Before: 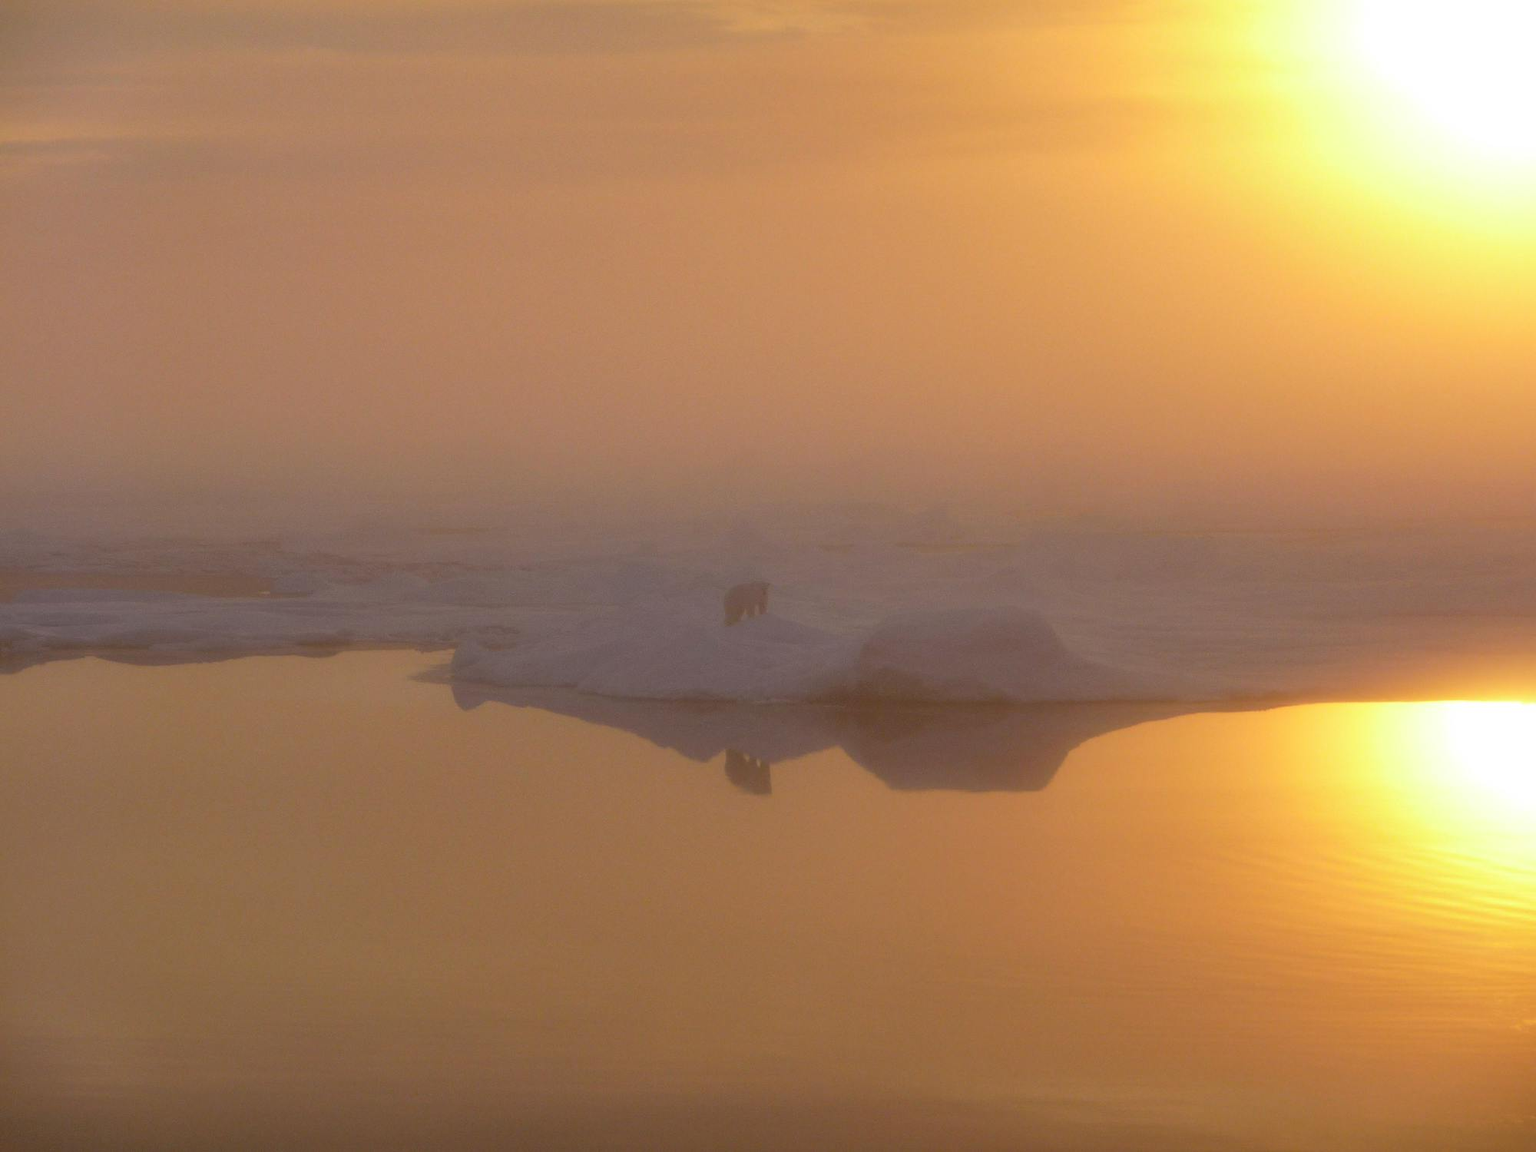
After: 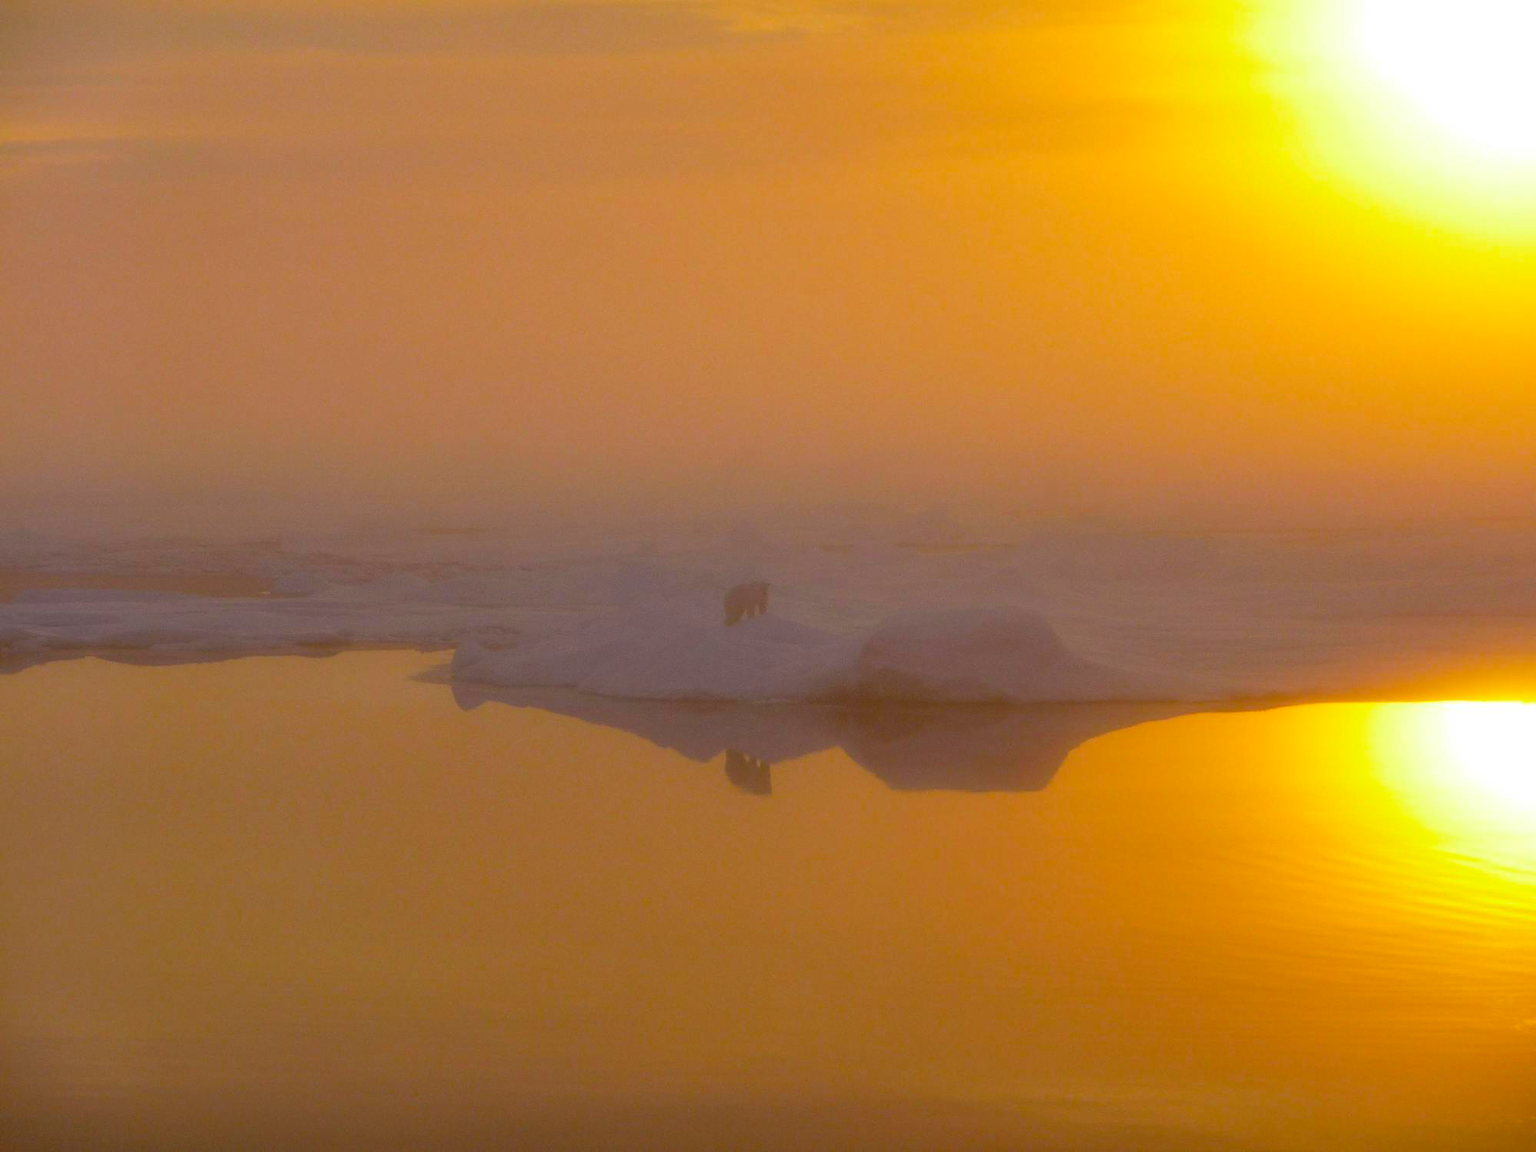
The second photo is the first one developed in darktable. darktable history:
white balance: red 1, blue 1
color balance rgb: perceptual saturation grading › global saturation 30%, global vibrance 20%
